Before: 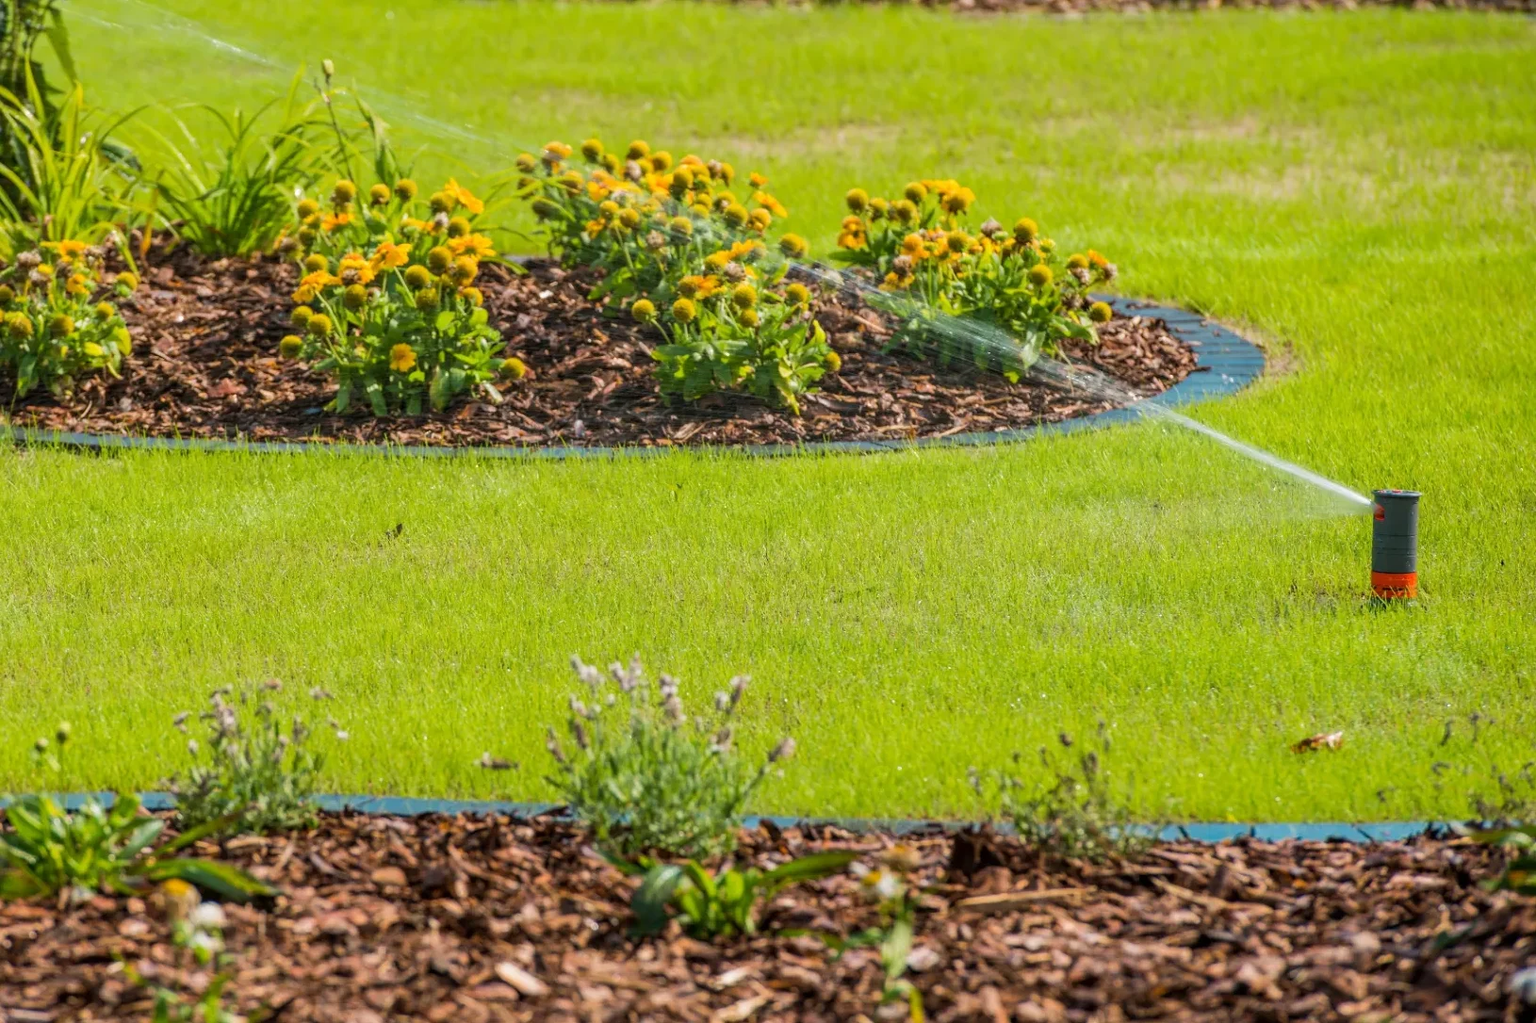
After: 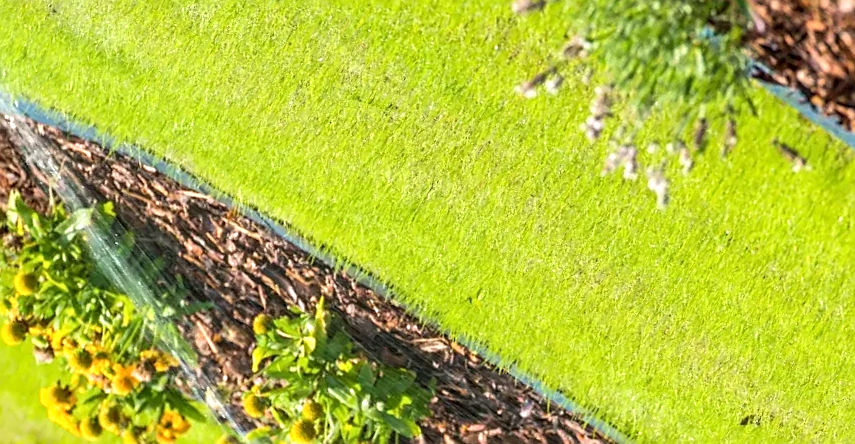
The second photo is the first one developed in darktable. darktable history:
sharpen: on, module defaults
crop and rotate: angle 147.59°, left 9.09%, top 15.619%, right 4.393%, bottom 16.943%
exposure: exposure 0.607 EV, compensate exposure bias true, compensate highlight preservation false
